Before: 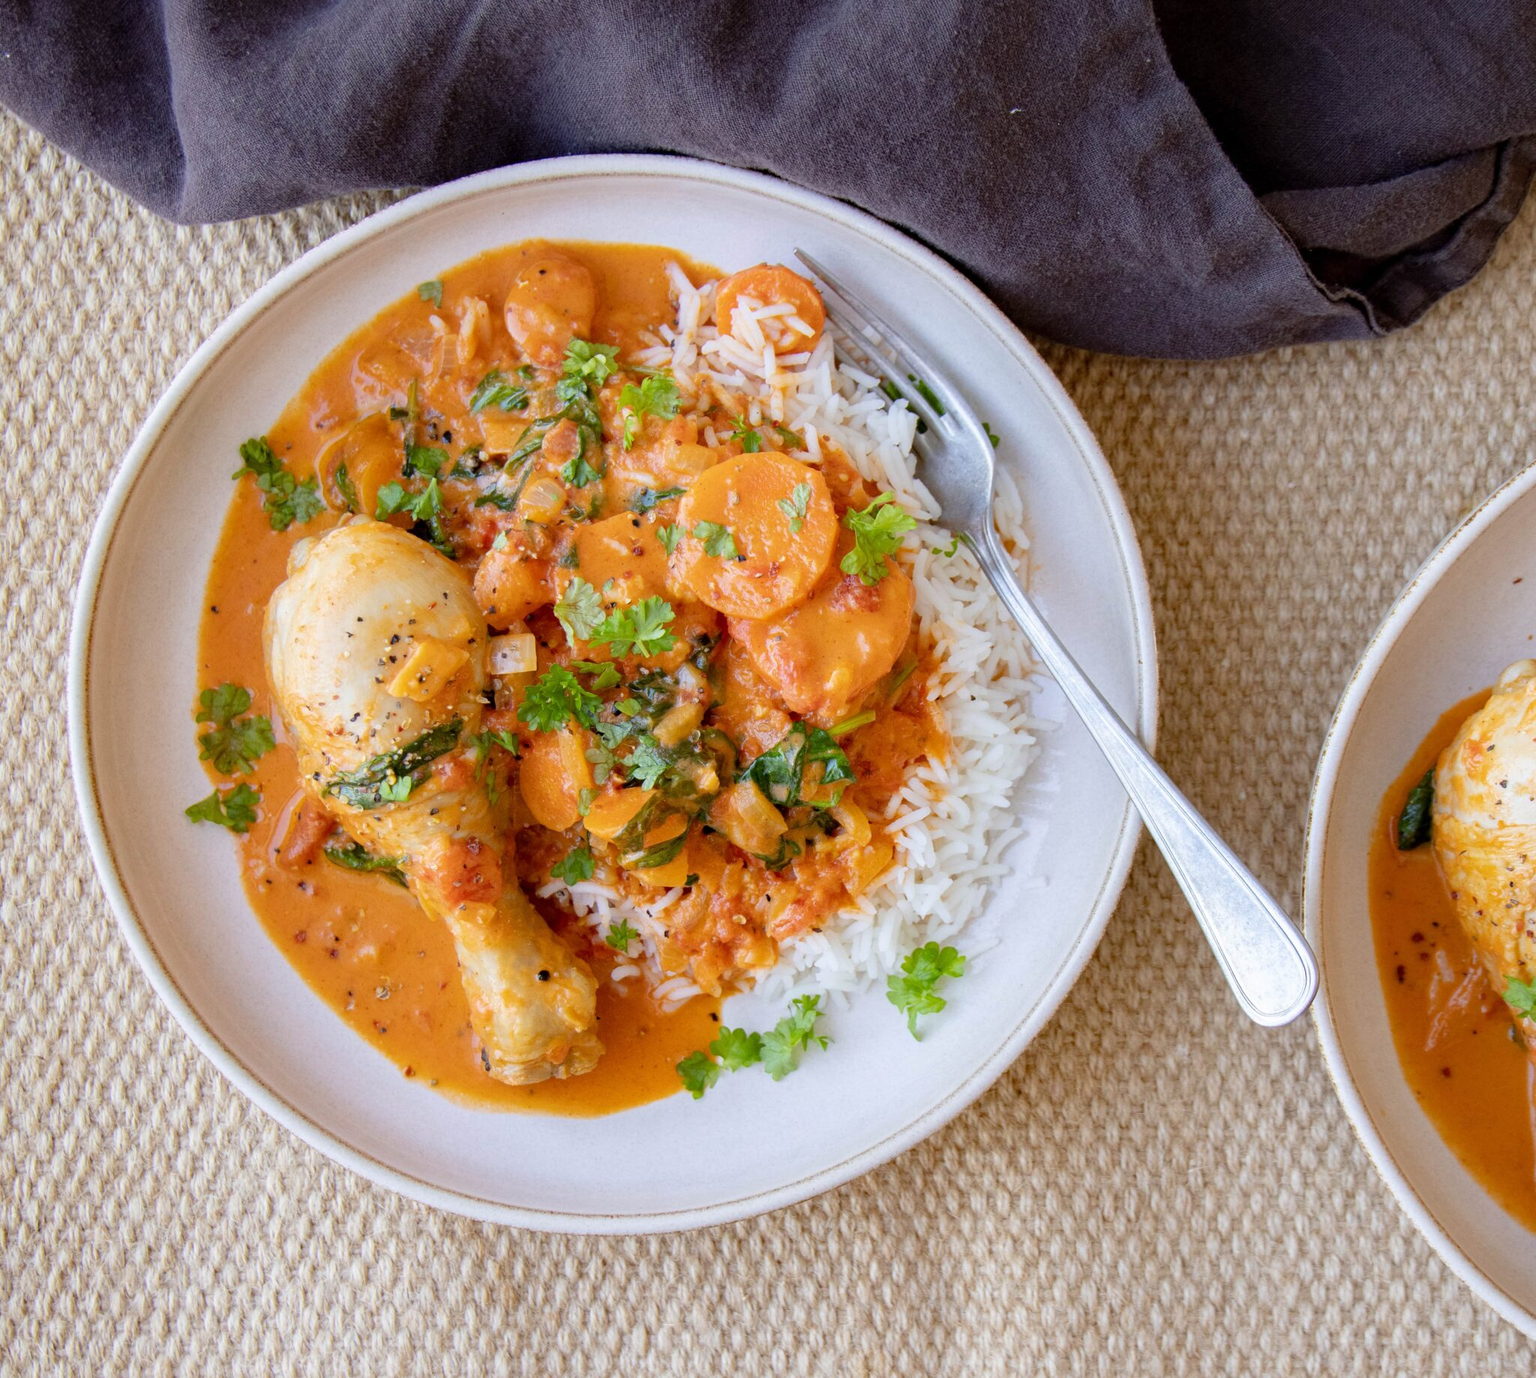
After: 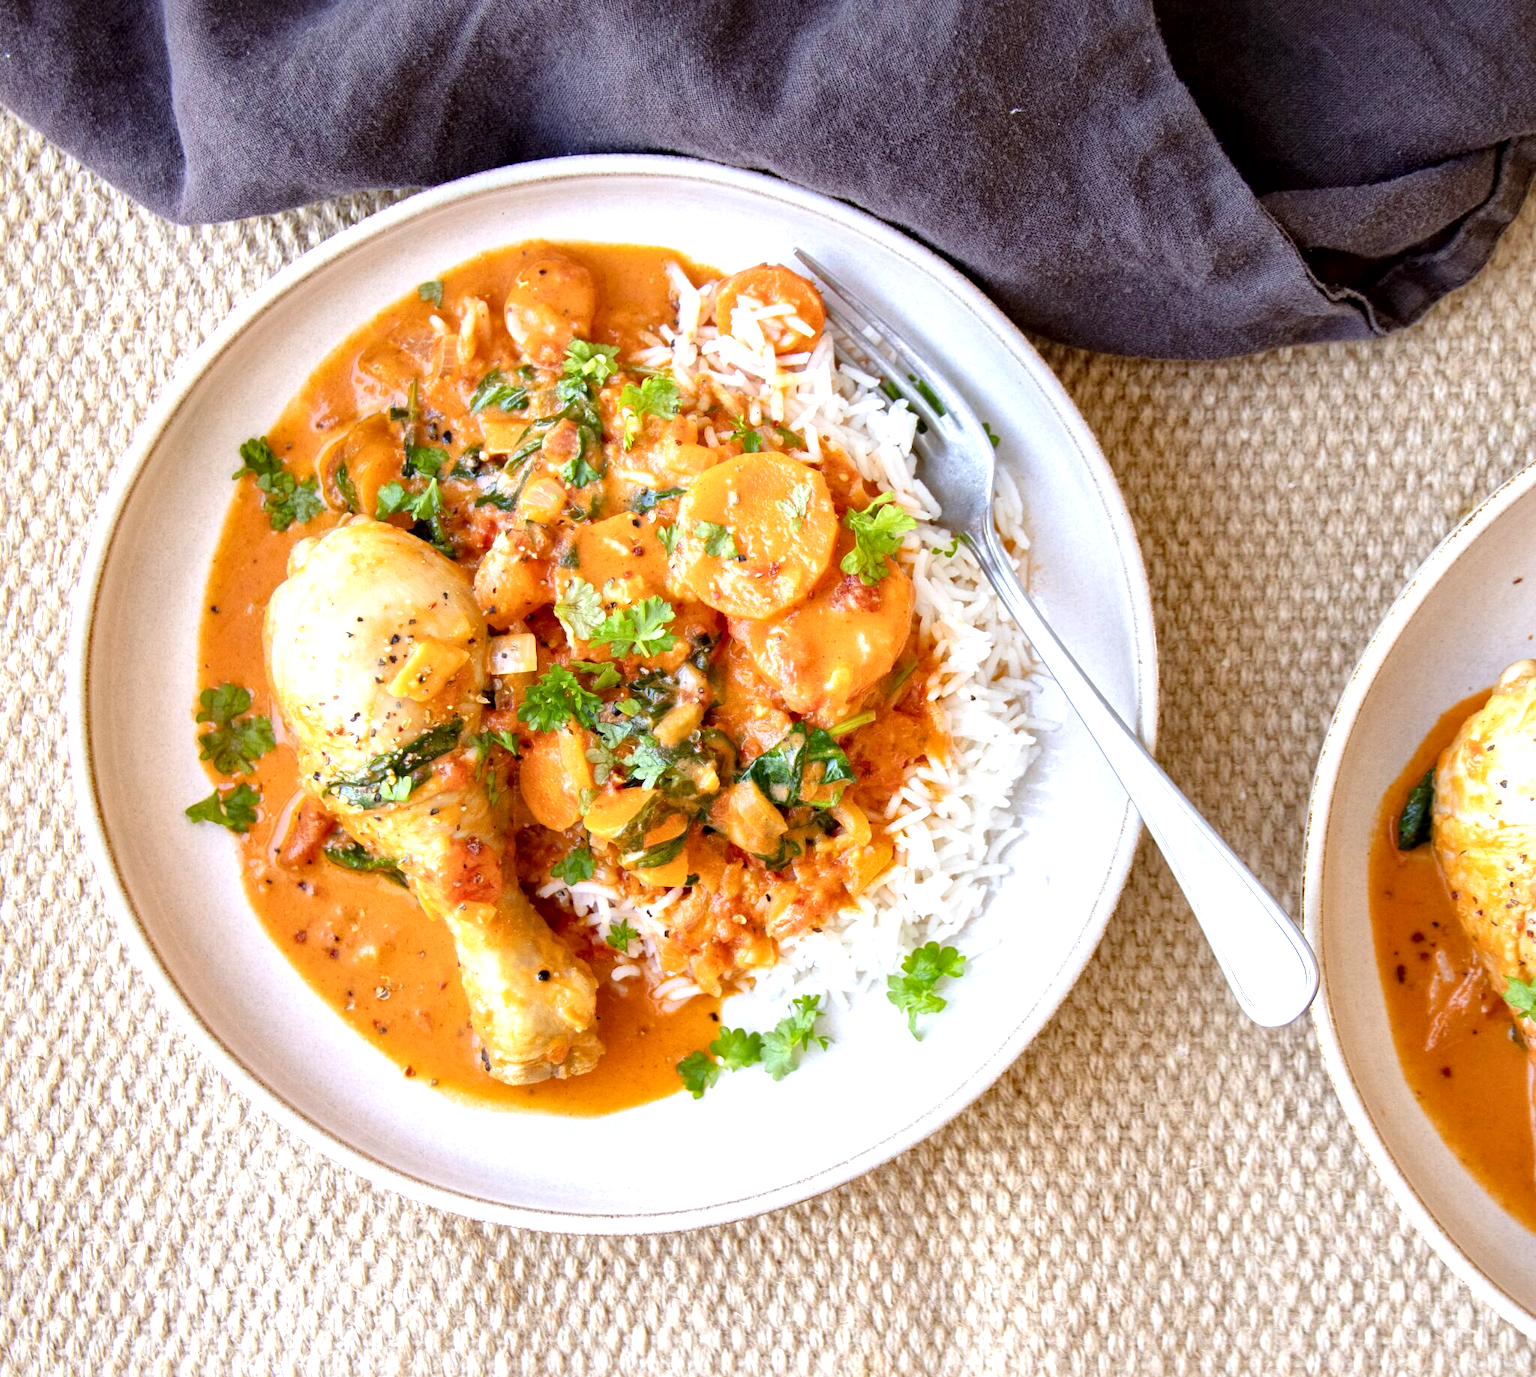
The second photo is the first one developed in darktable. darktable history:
exposure: black level correction 0, exposure 0.699 EV, compensate exposure bias true, compensate highlight preservation false
local contrast: mode bilateral grid, contrast 20, coarseness 49, detail 149%, midtone range 0.2
